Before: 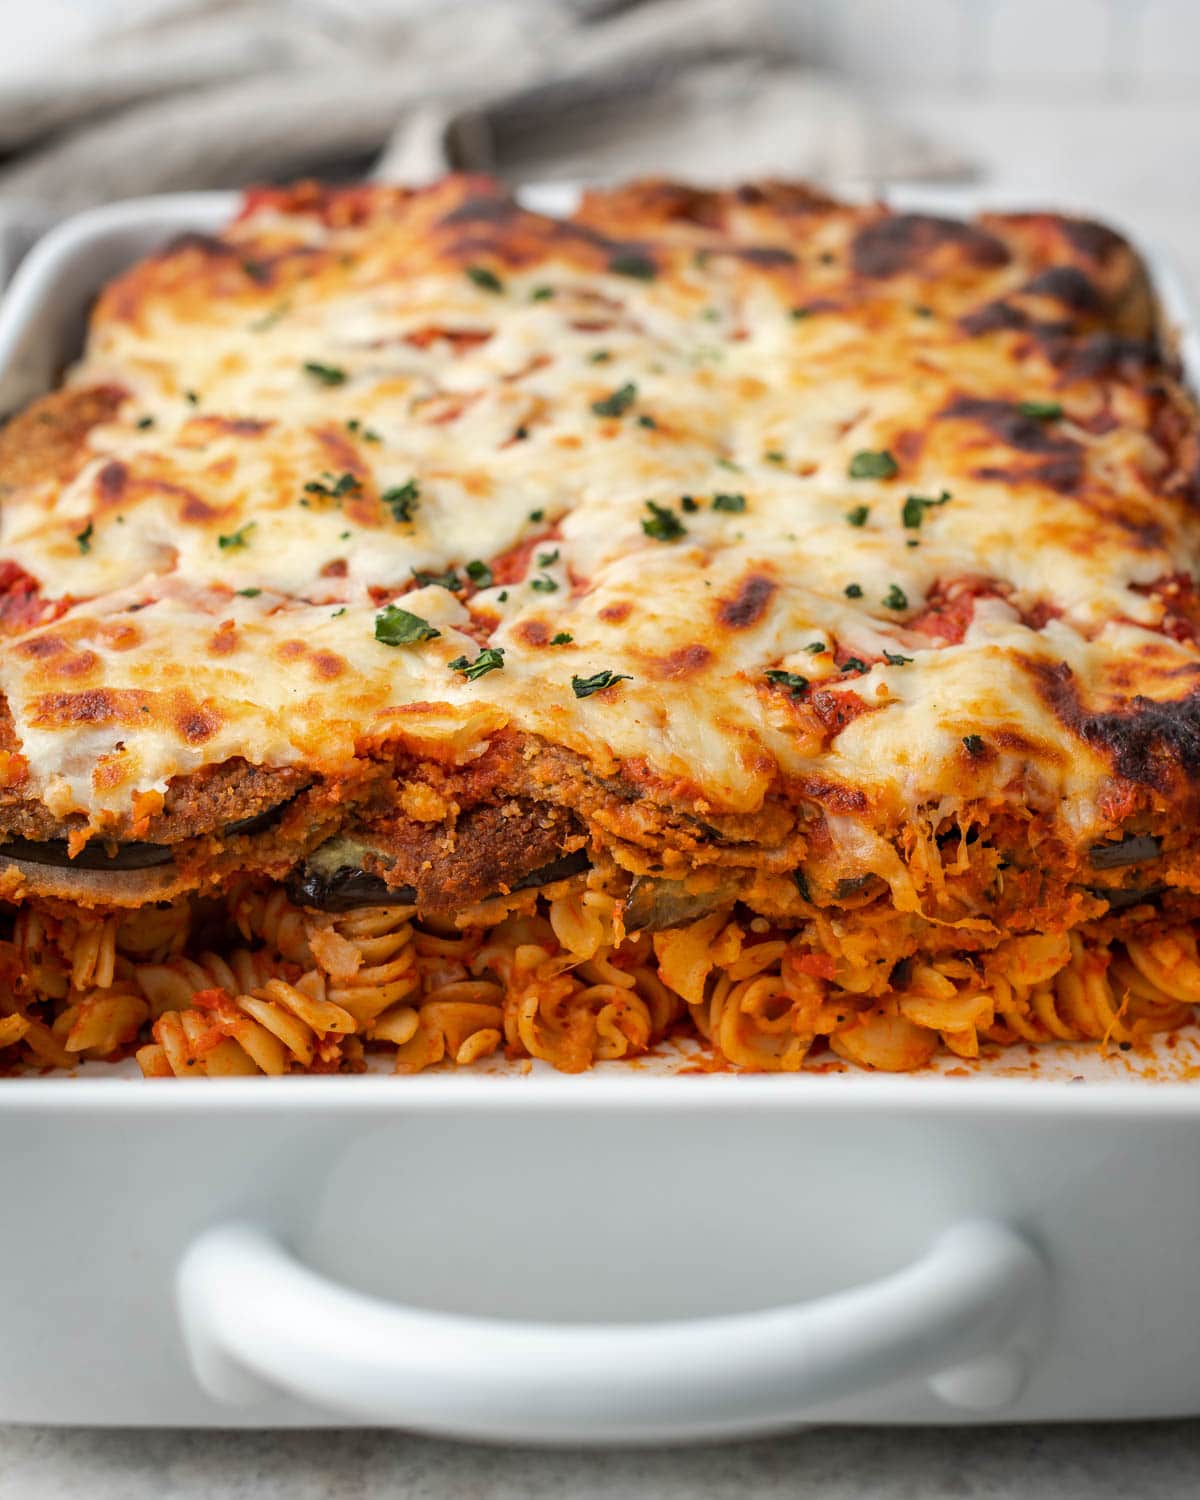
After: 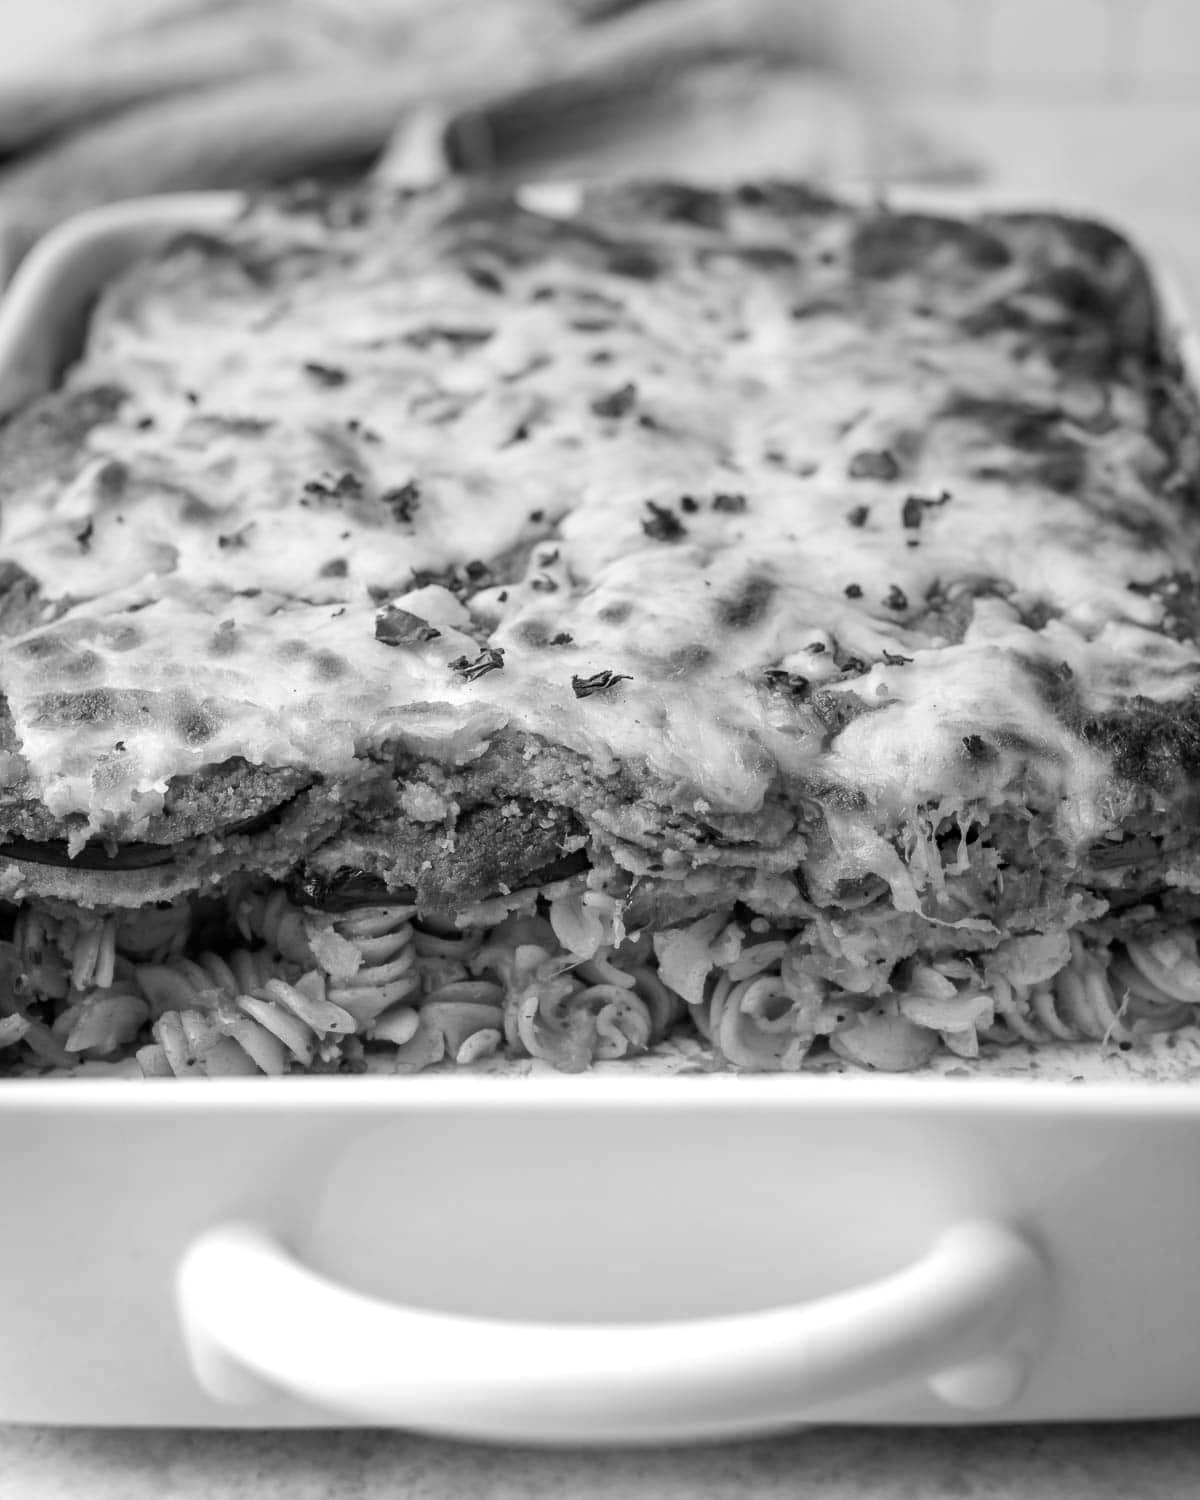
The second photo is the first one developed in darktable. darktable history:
graduated density: rotation -0.352°, offset 57.64
monochrome: a 32, b 64, size 2.3
exposure: black level correction 0.001, exposure 0.5 EV, compensate exposure bias true, compensate highlight preservation false
color zones: curves: ch1 [(0, 0.525) (0.143, 0.556) (0.286, 0.52) (0.429, 0.5) (0.571, 0.5) (0.714, 0.5) (0.857, 0.503) (1, 0.525)]
